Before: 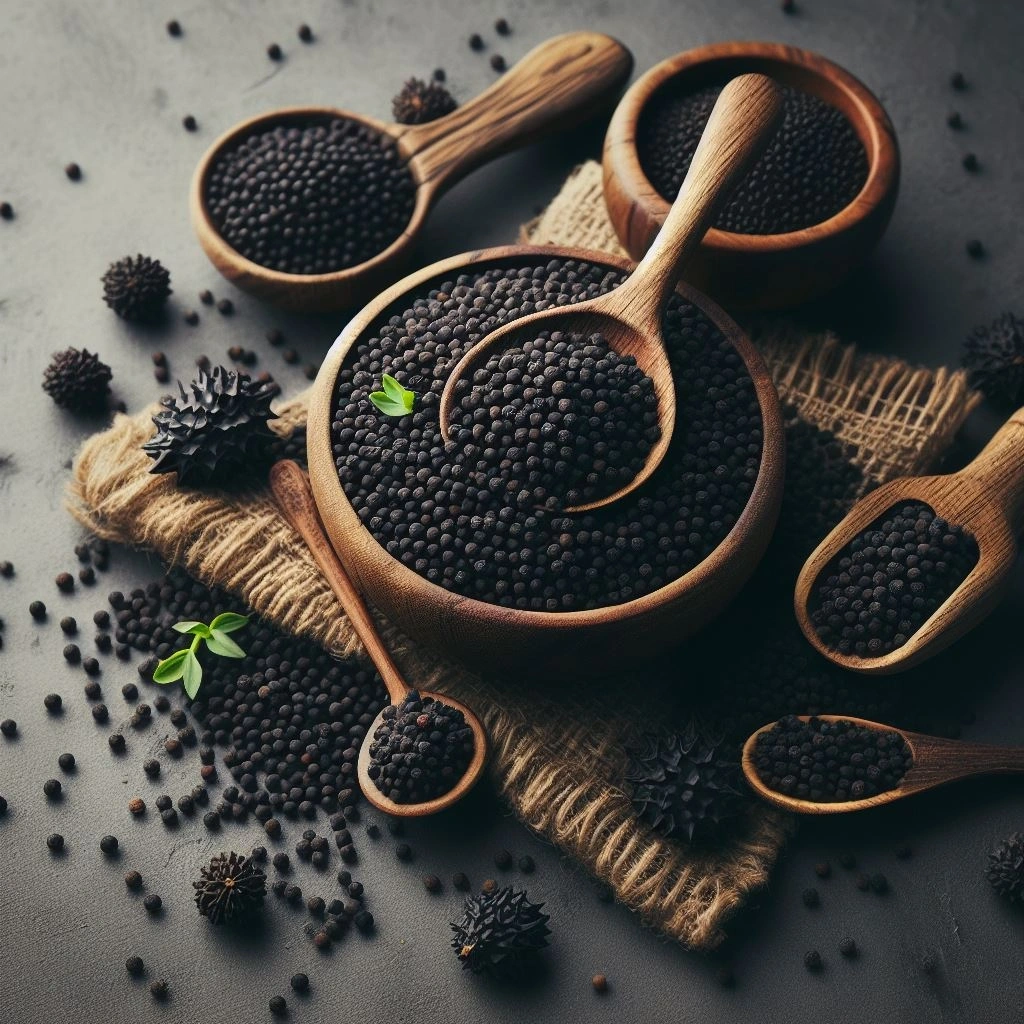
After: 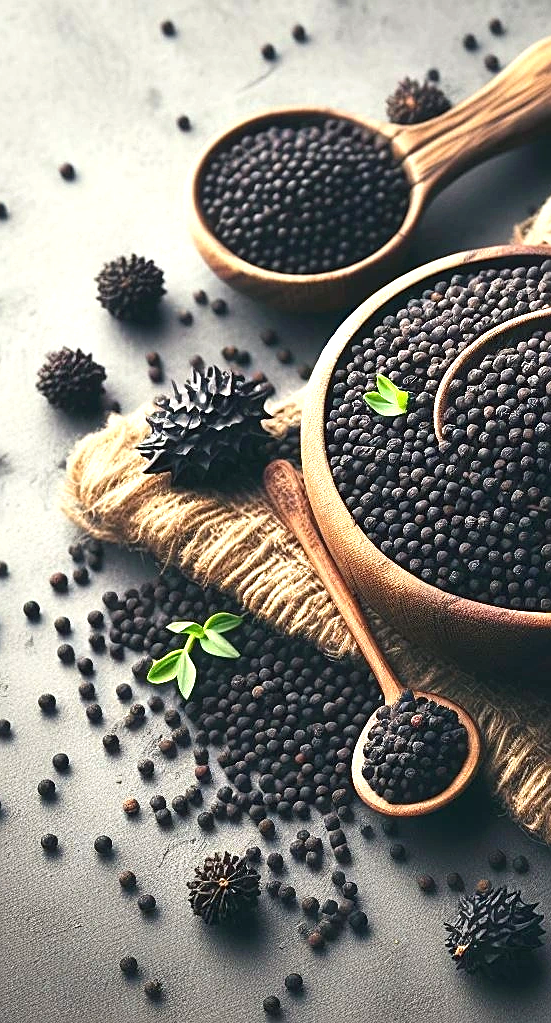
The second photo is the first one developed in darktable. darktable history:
sharpen: on, module defaults
tone equalizer: on, module defaults
crop: left 0.587%, right 45.588%, bottom 0.086%
rotate and perspective: crop left 0, crop top 0
exposure: black level correction 0, exposure 1.1 EV, compensate highlight preservation false
